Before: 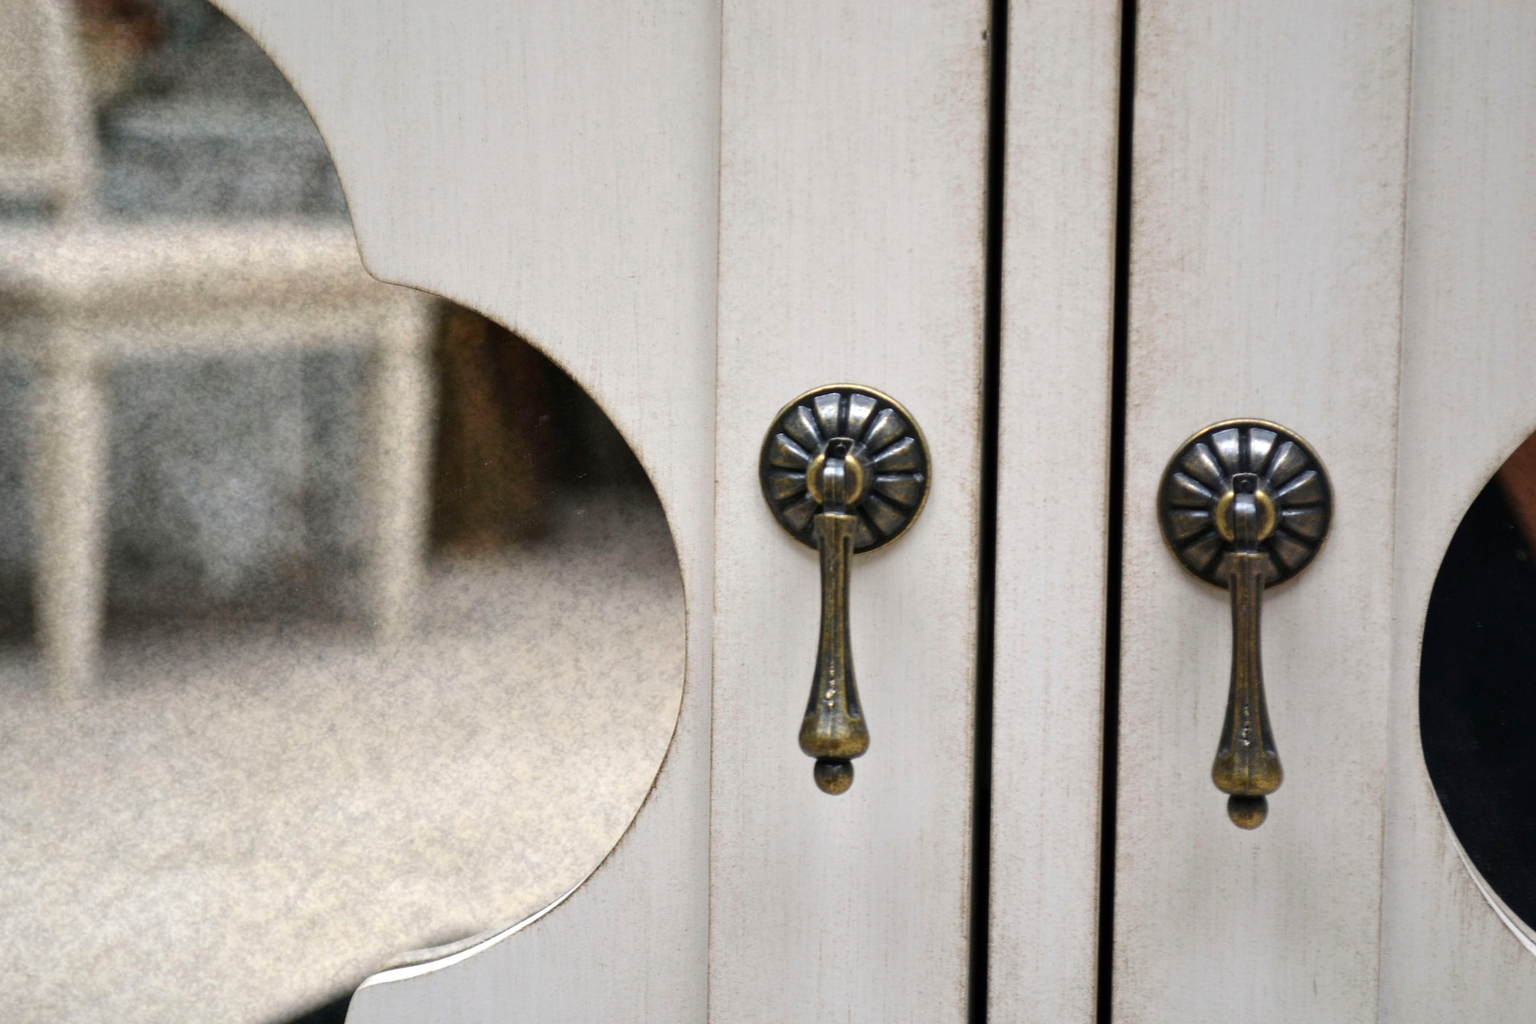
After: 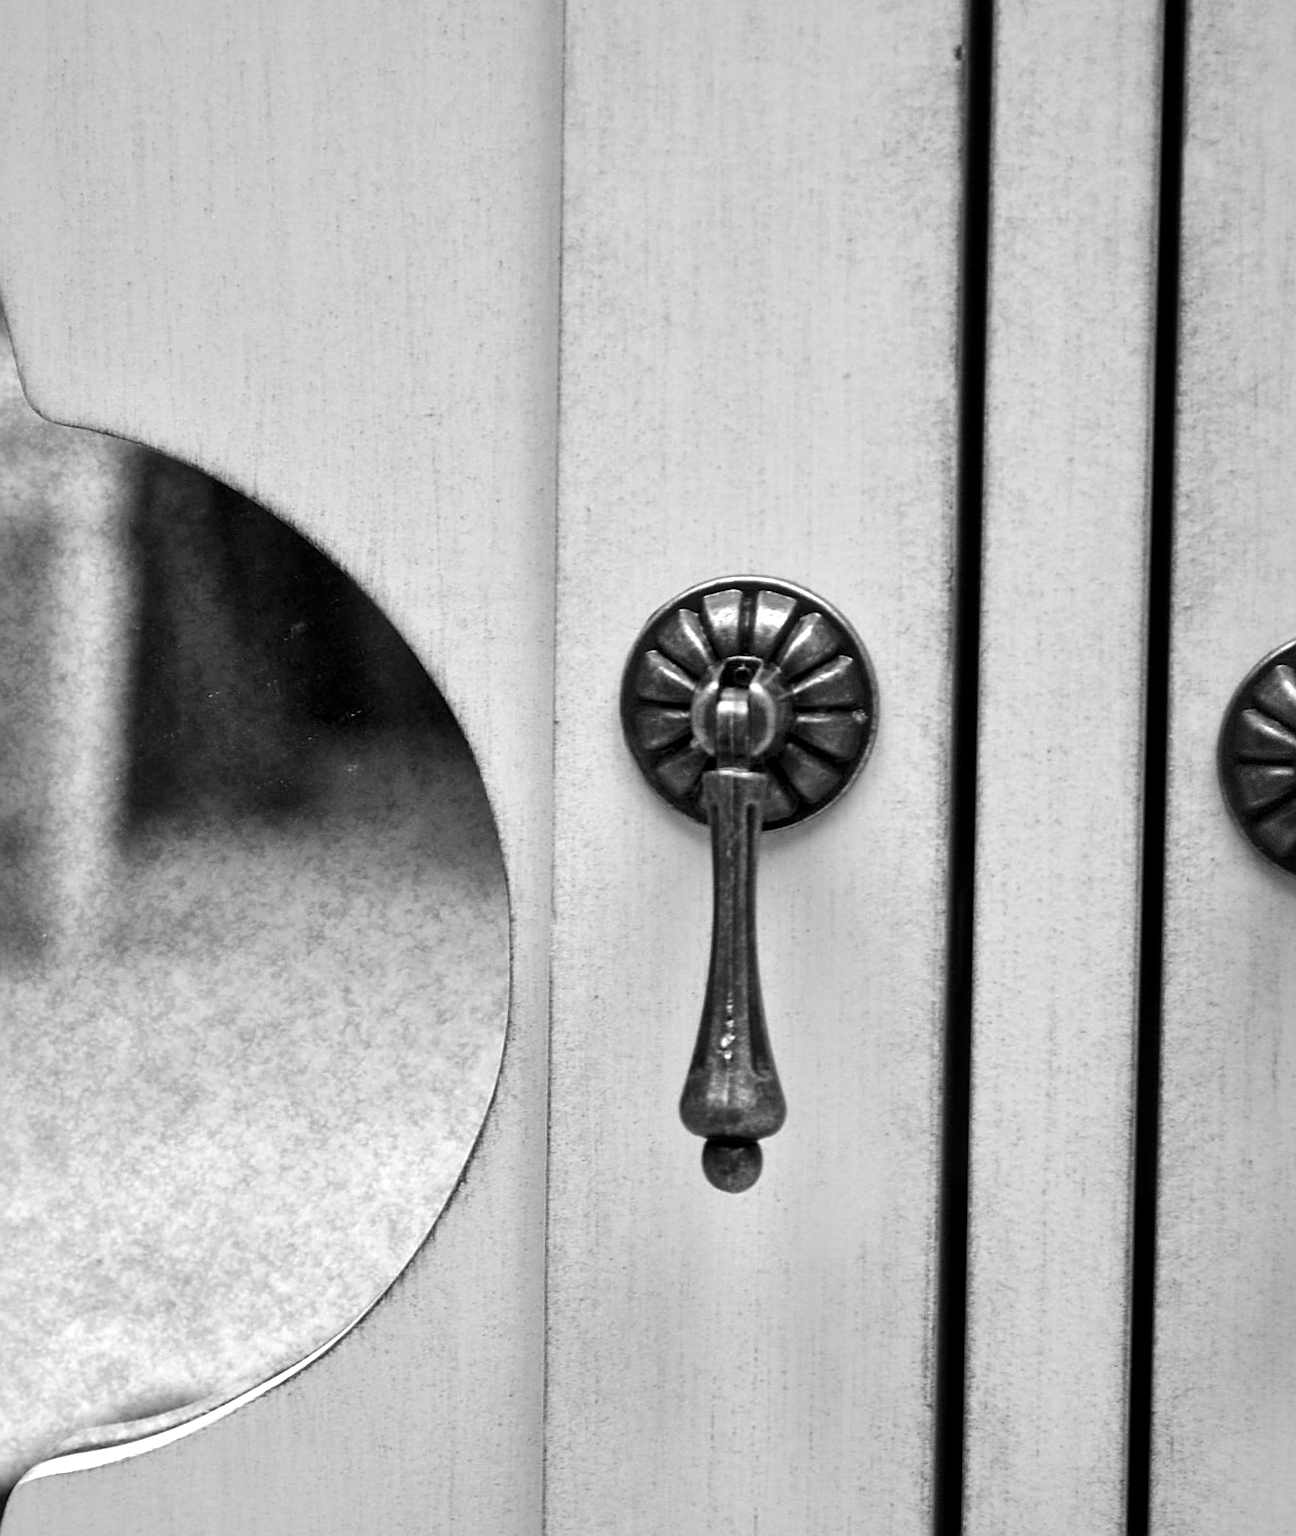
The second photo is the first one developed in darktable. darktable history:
crop and rotate: left 22.516%, right 21.234%
local contrast: mode bilateral grid, contrast 25, coarseness 60, detail 151%, midtone range 0.2
monochrome: on, module defaults
sharpen: on, module defaults
